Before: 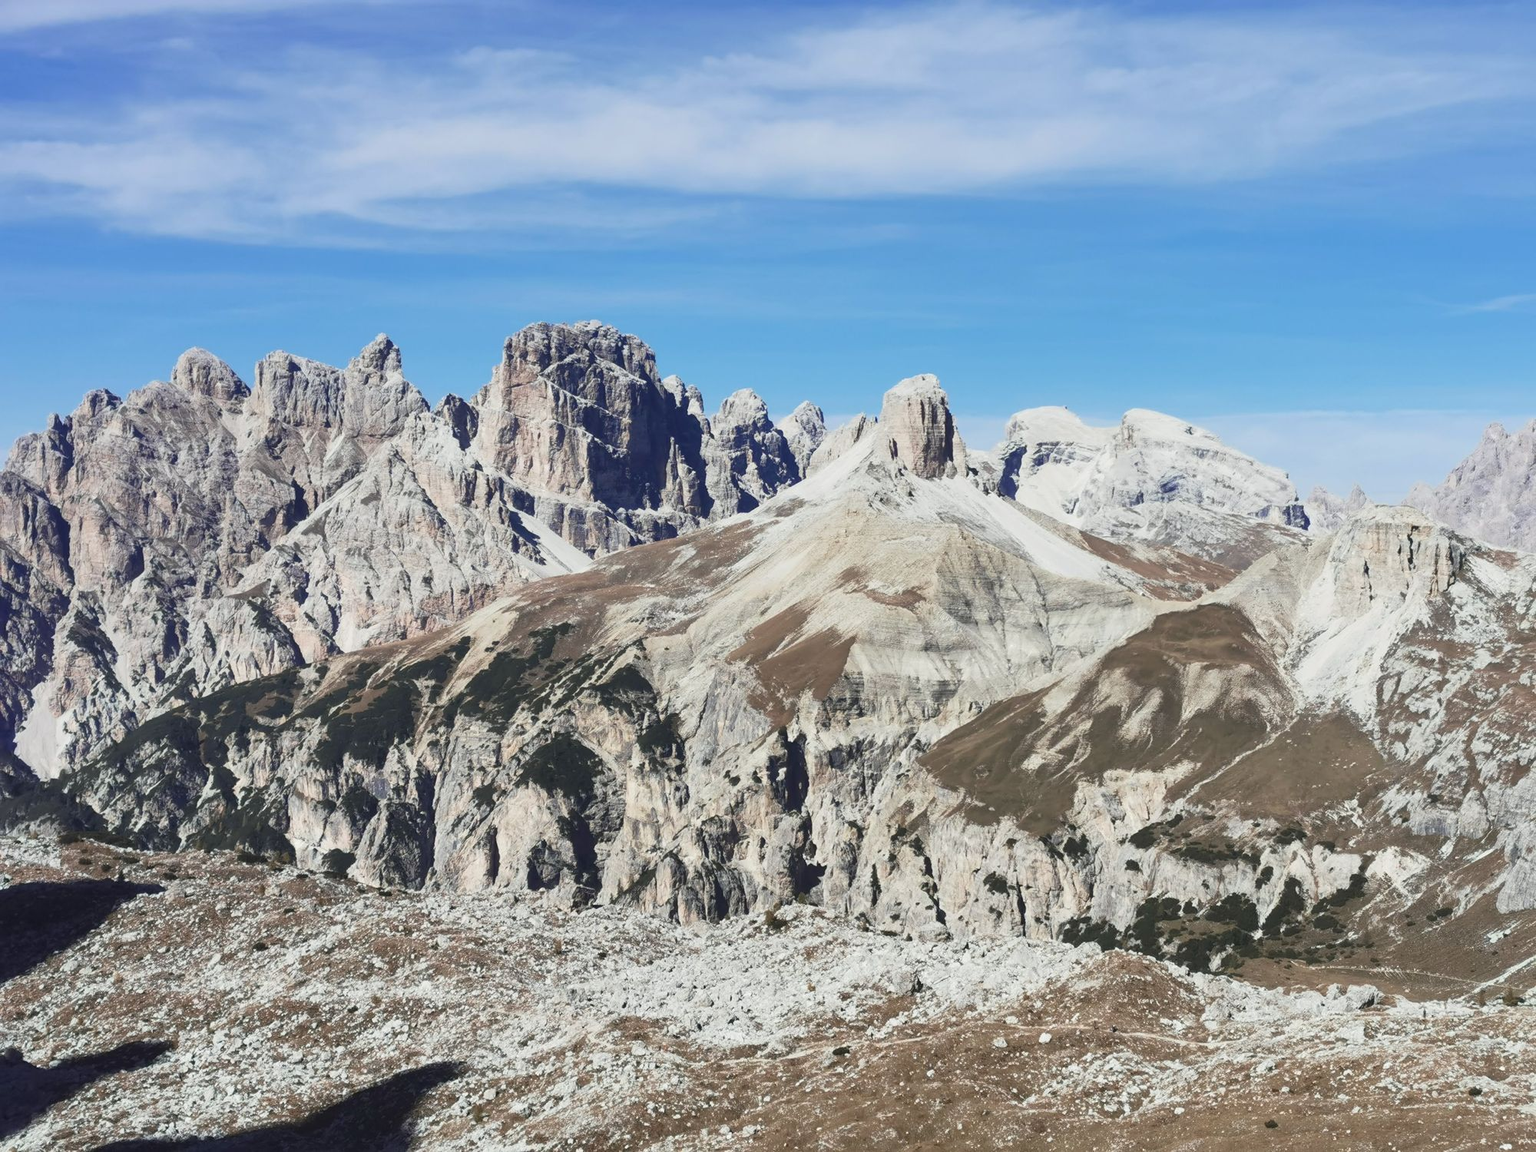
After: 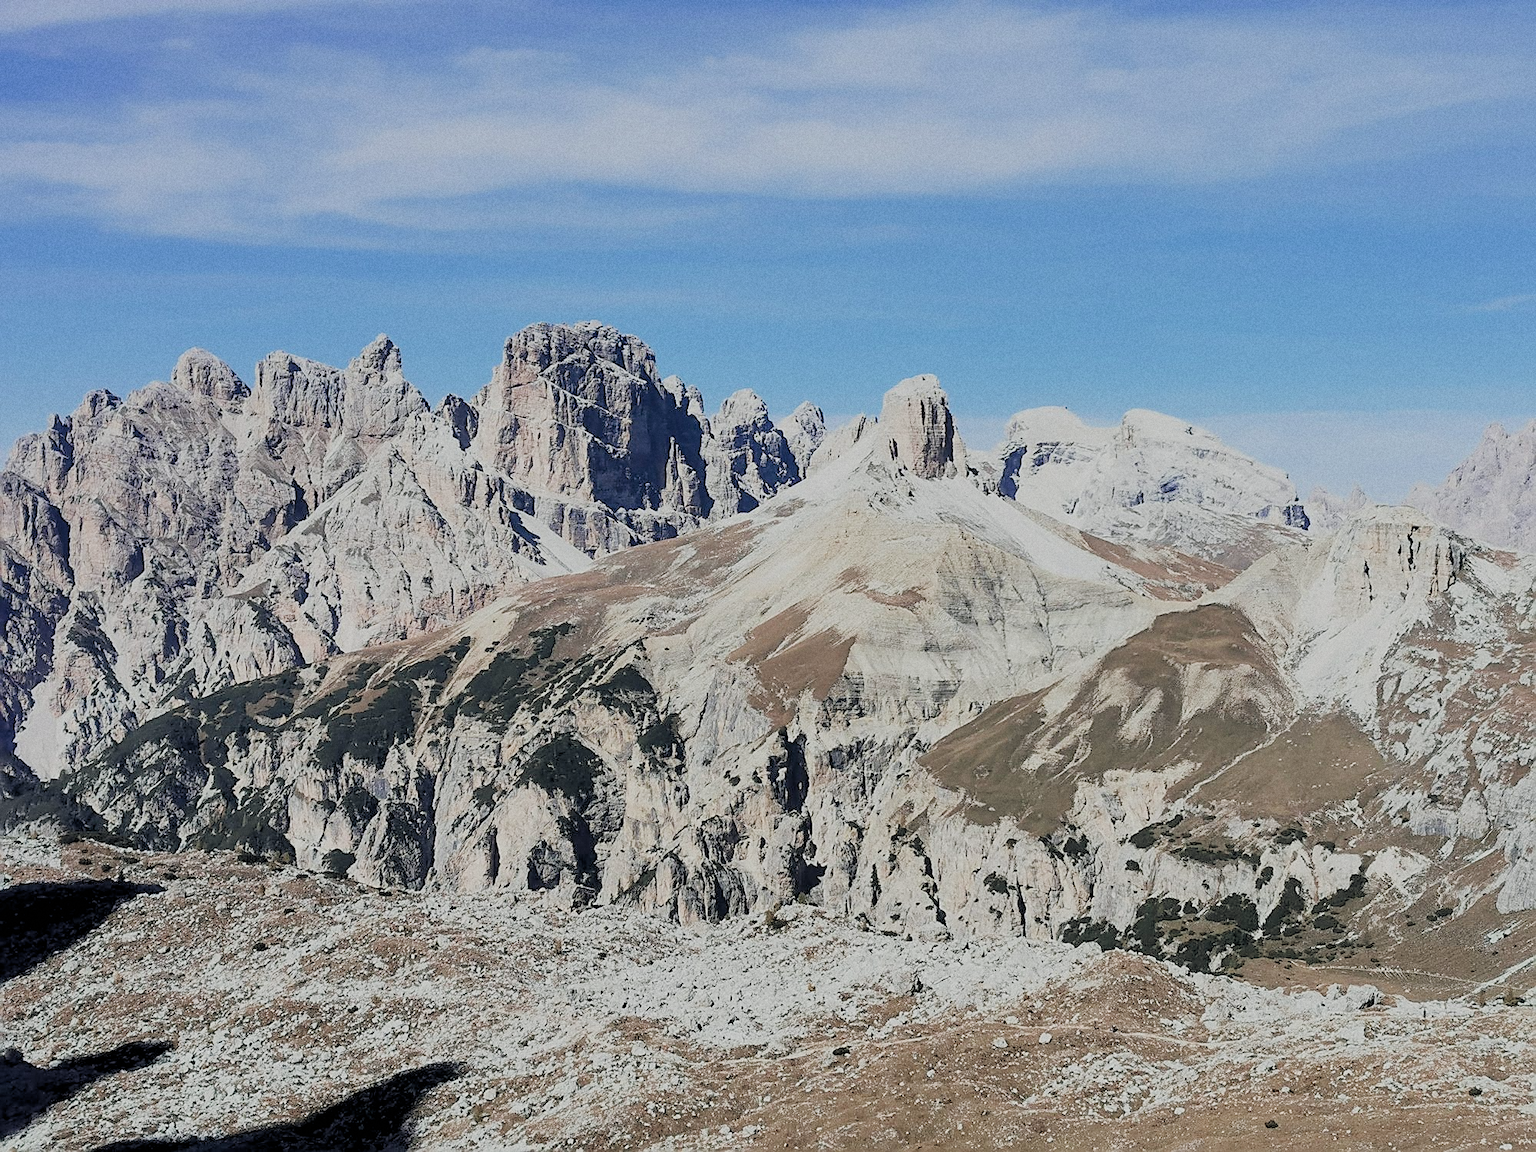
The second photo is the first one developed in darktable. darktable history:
grain: on, module defaults
color balance rgb: shadows lift › chroma 3.88%, shadows lift › hue 88.52°, power › hue 214.65°, global offset › chroma 0.1%, global offset › hue 252.4°, contrast 4.45%
filmic rgb: black relative exposure -7.65 EV, white relative exposure 4.56 EV, hardness 3.61
sharpen: radius 1.4, amount 1.25, threshold 0.7
rgb levels: preserve colors sum RGB, levels [[0.038, 0.433, 0.934], [0, 0.5, 1], [0, 0.5, 1]]
